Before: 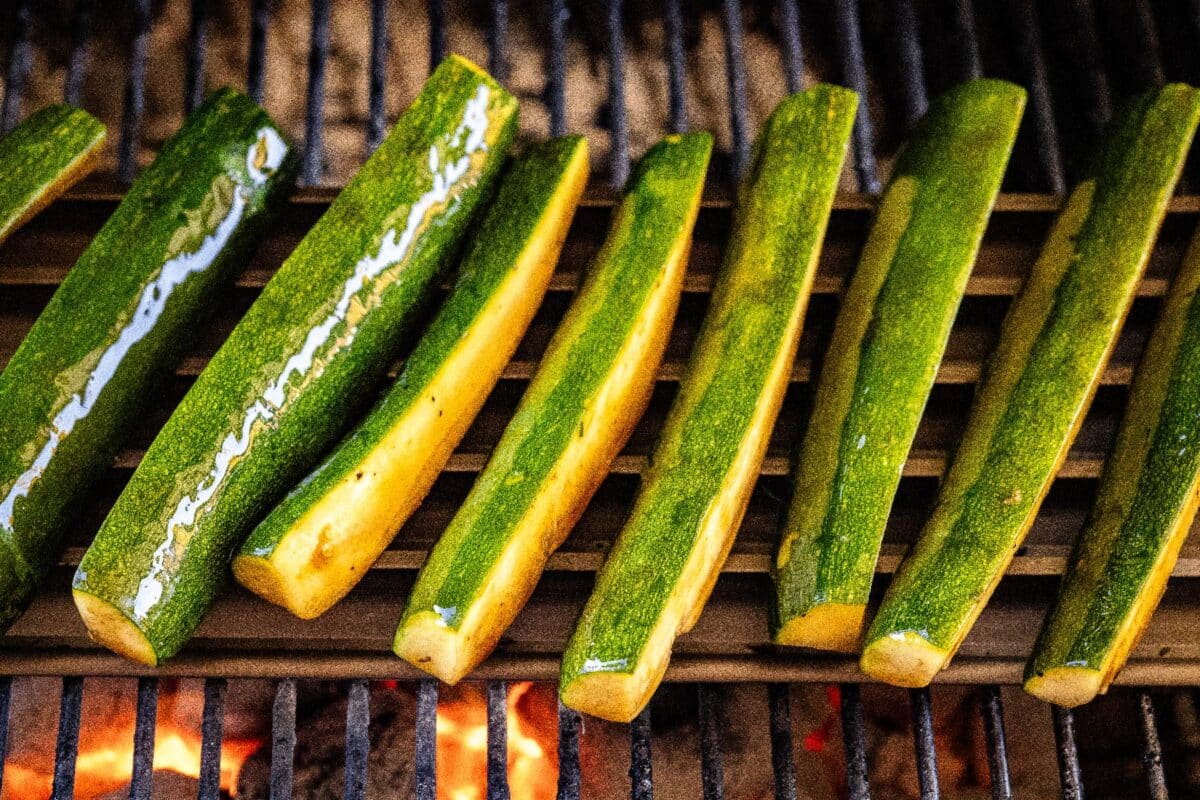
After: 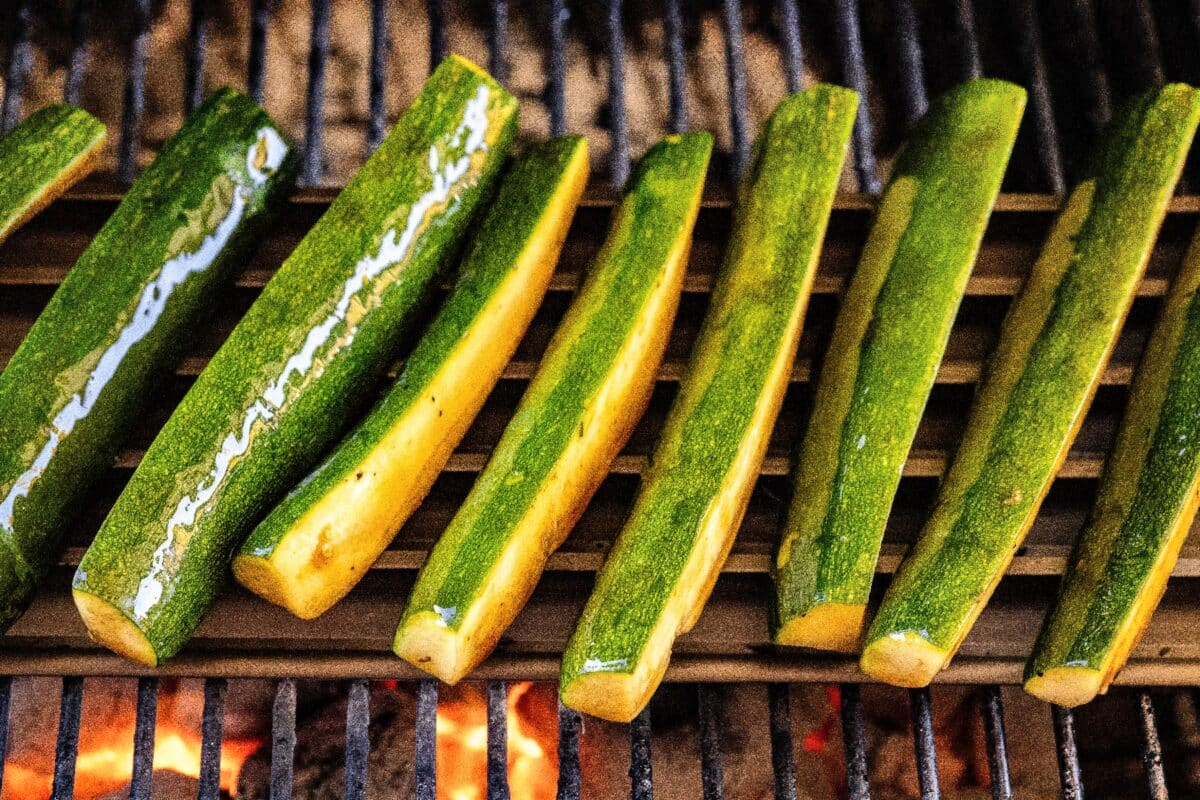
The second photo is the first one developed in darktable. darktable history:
color correction: saturation 0.98
shadows and highlights: soften with gaussian
